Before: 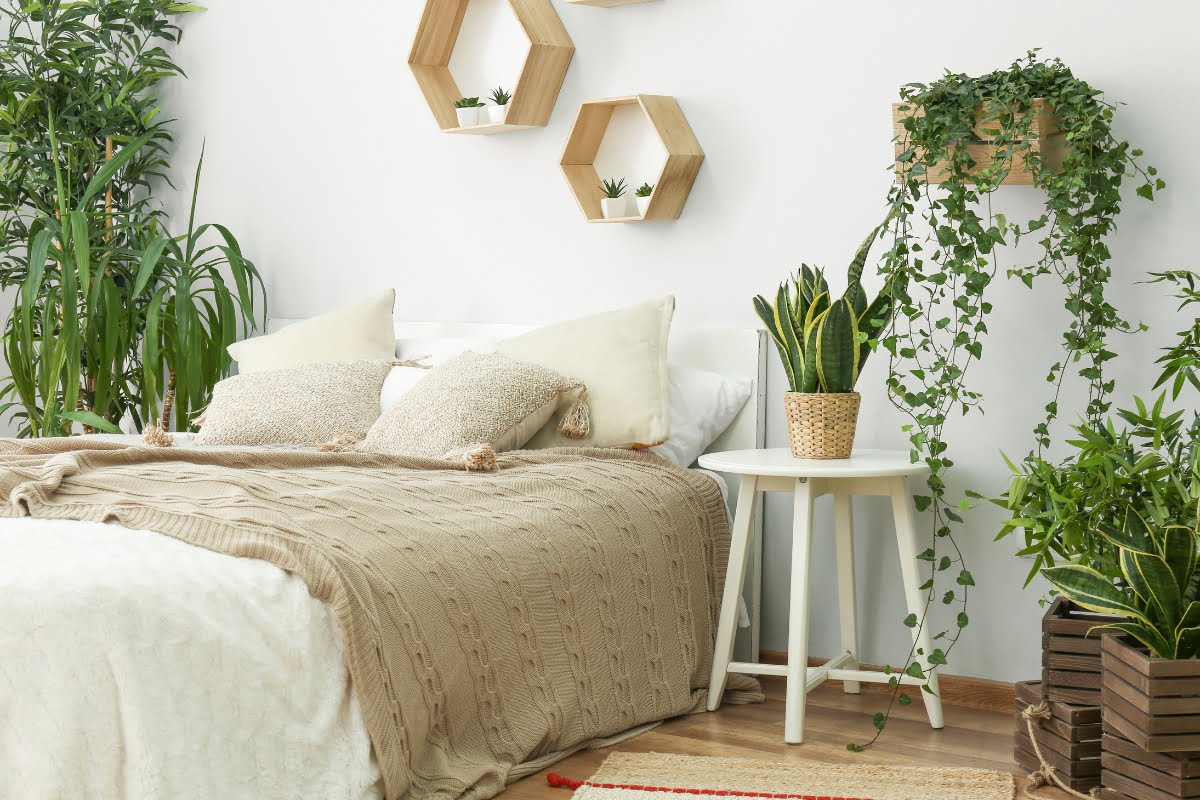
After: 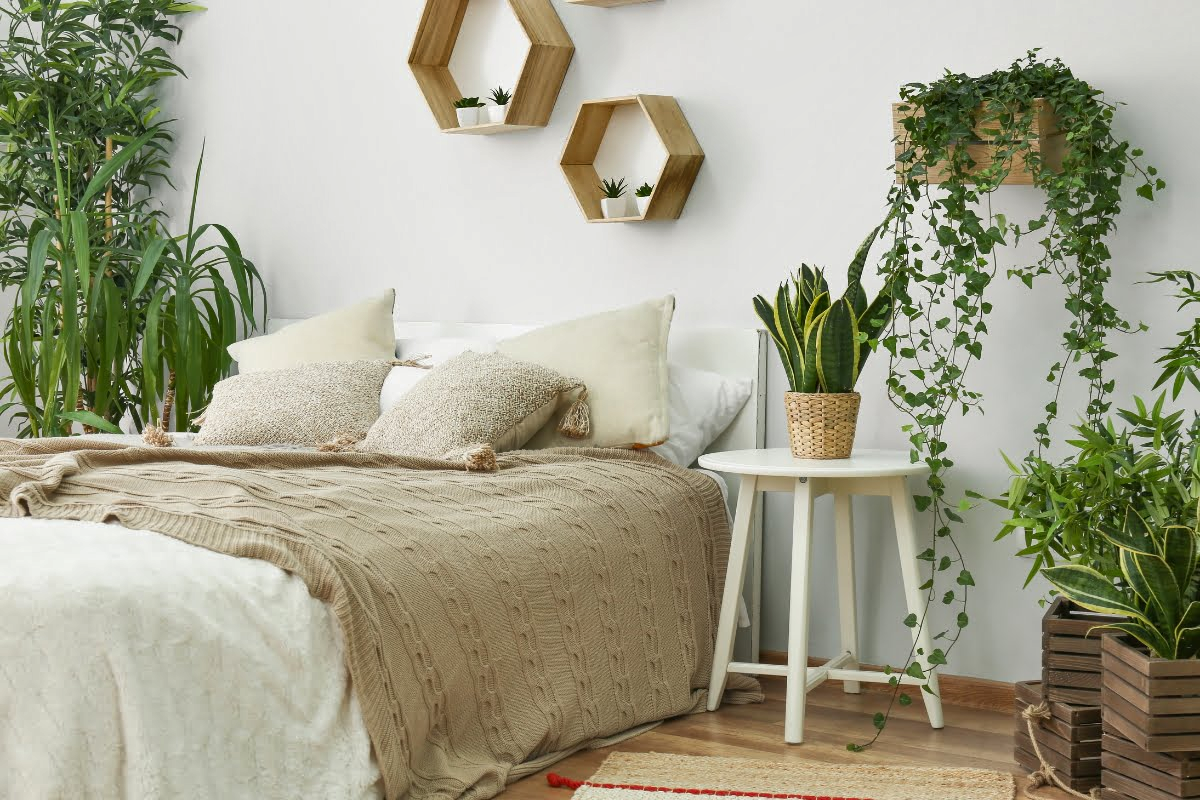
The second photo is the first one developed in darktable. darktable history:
shadows and highlights: shadows 43.7, white point adjustment -1.32, soften with gaussian
